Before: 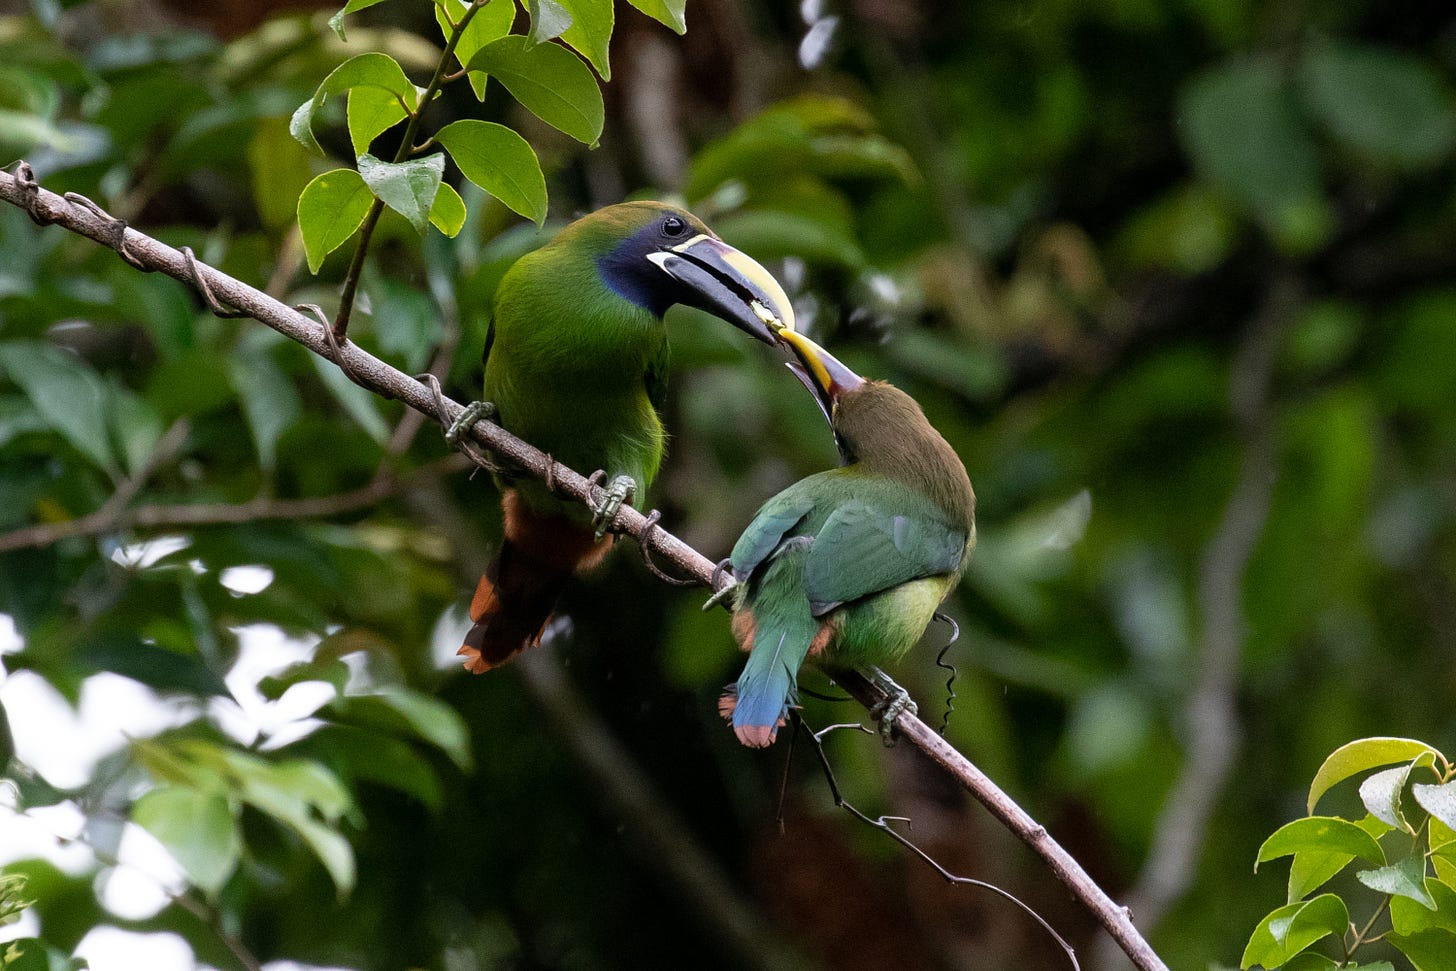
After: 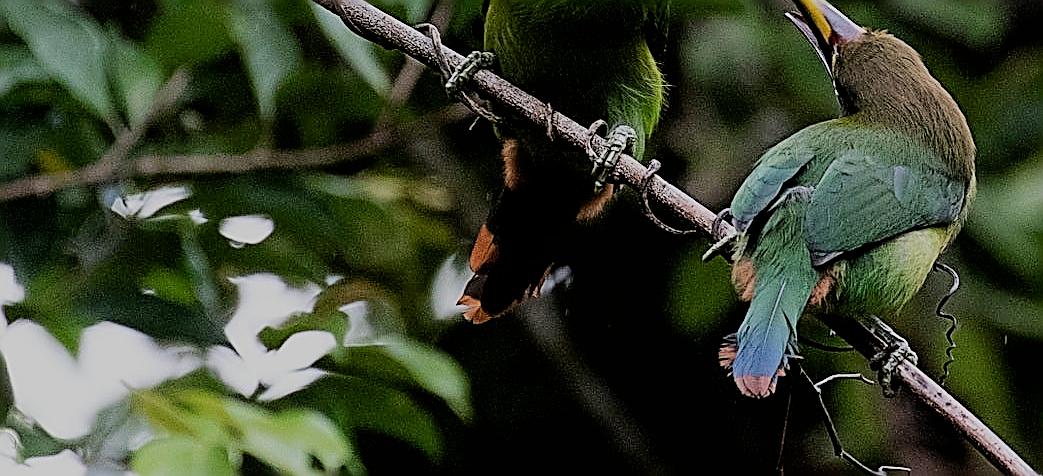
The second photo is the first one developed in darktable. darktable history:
crop: top 36.08%, right 28.364%, bottom 14.877%
sharpen: amount 1.992
filmic rgb: black relative exposure -6.19 EV, white relative exposure 6.94 EV, hardness 2.27
